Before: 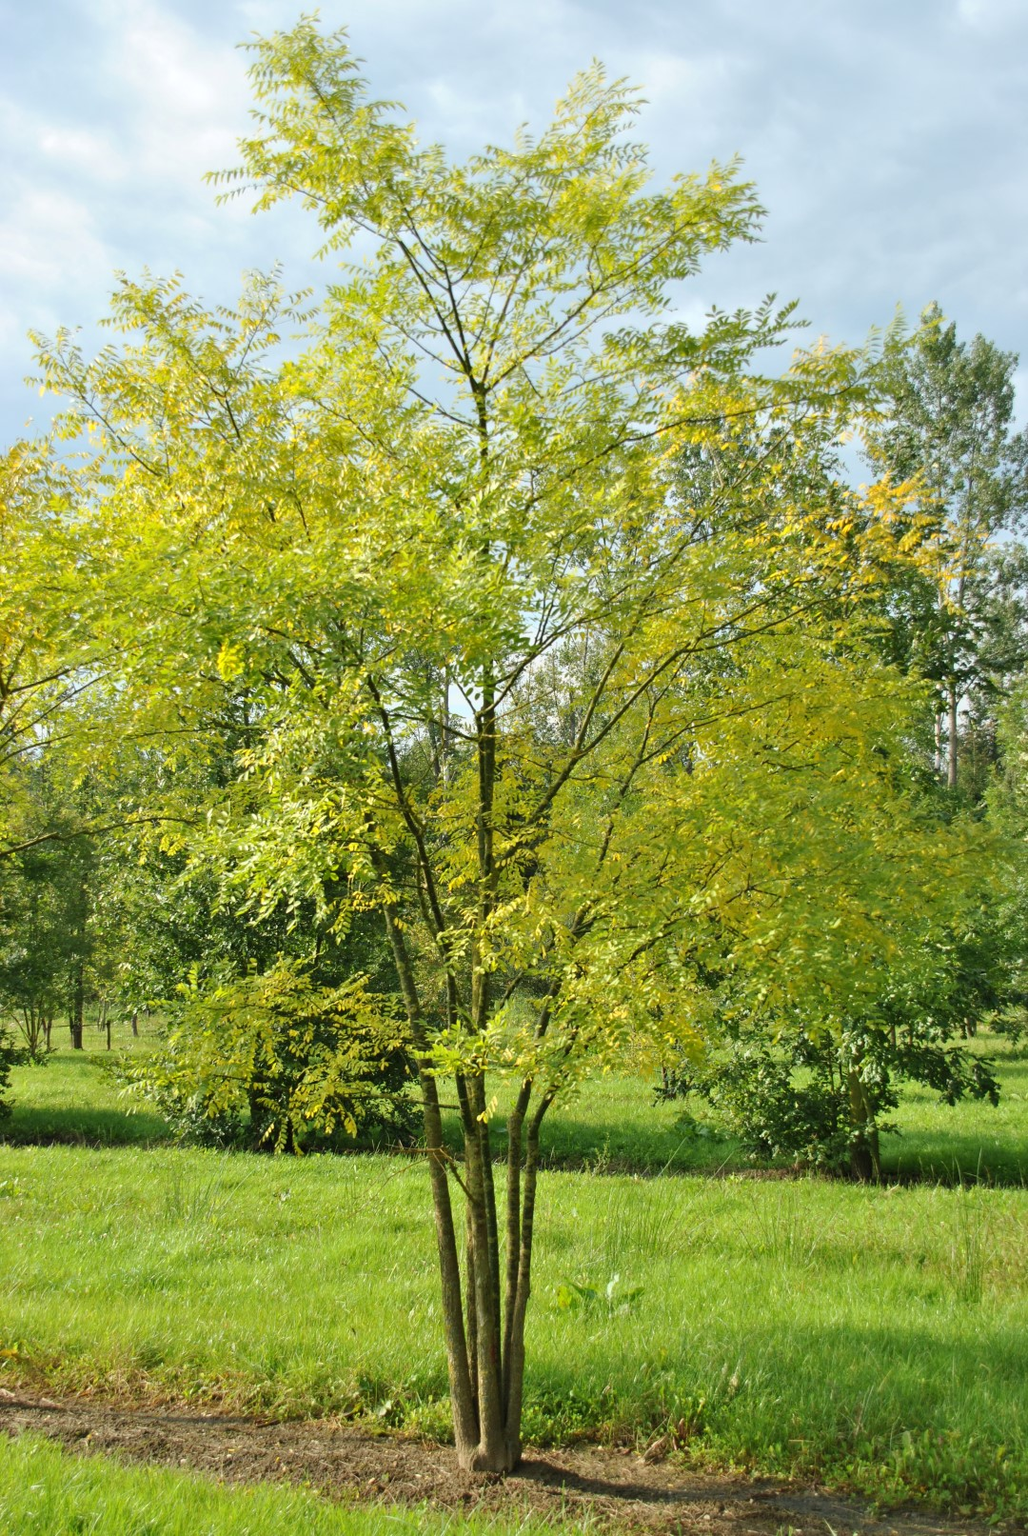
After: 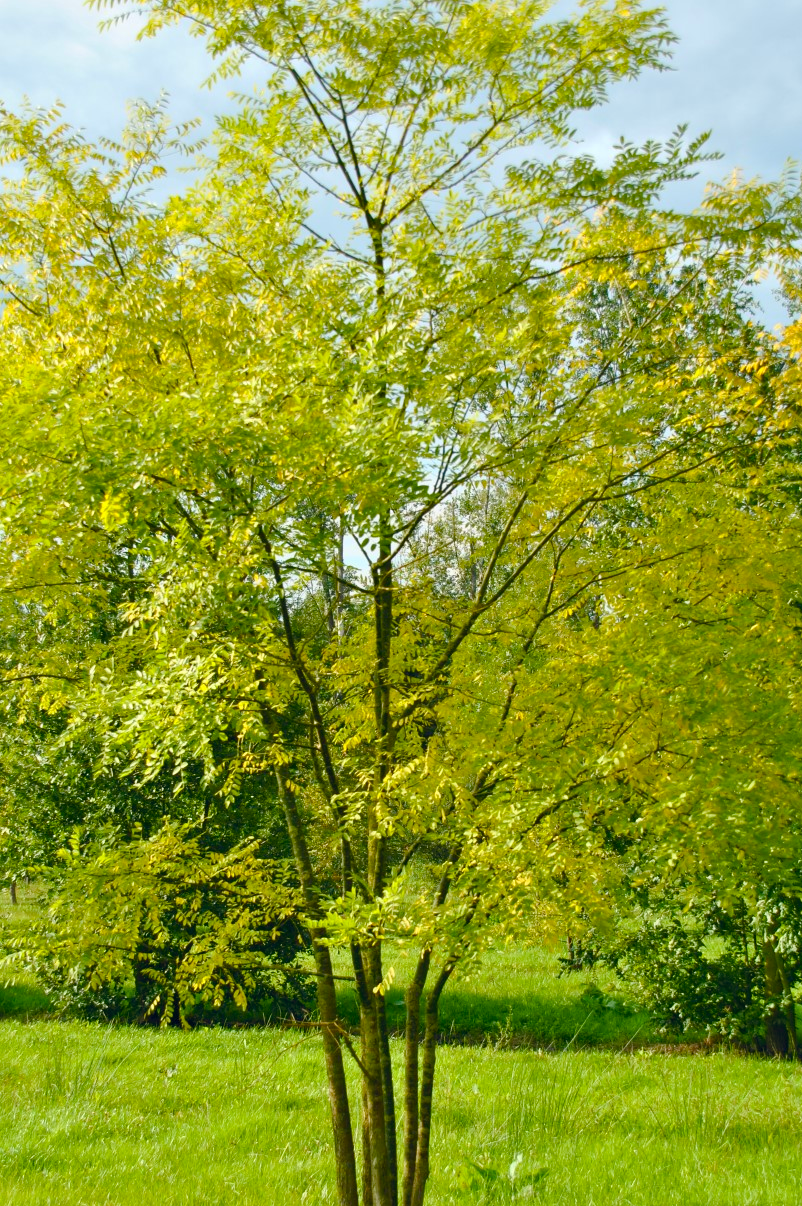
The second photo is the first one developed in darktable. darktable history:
crop and rotate: left 11.866%, top 11.446%, right 13.86%, bottom 13.764%
color balance rgb: global offset › chroma 0.063%, global offset › hue 253.73°, perceptual saturation grading › global saturation 20%, perceptual saturation grading › highlights -25.57%, perceptual saturation grading › shadows 50.021%, global vibrance 27.593%
